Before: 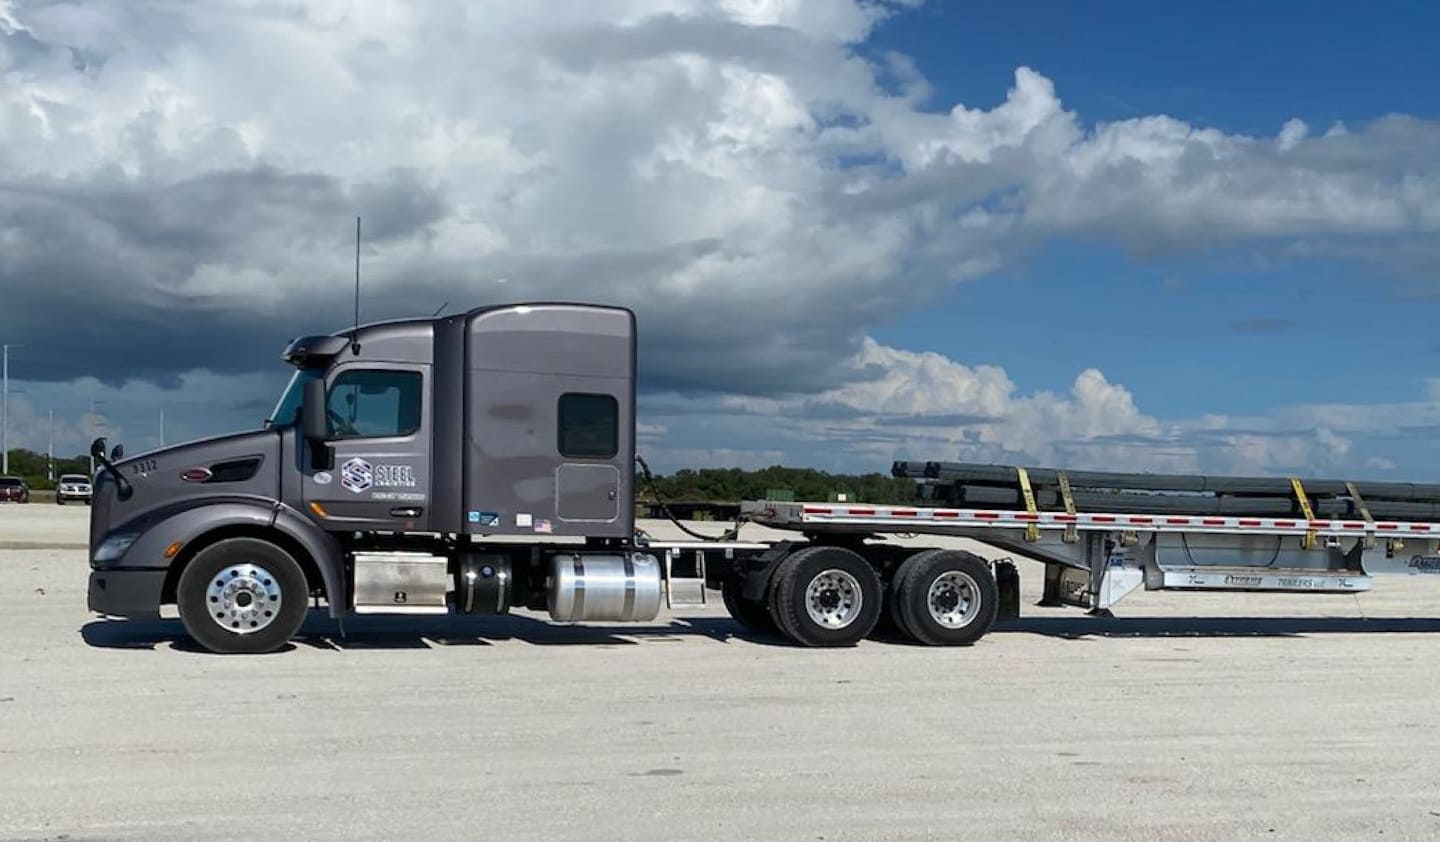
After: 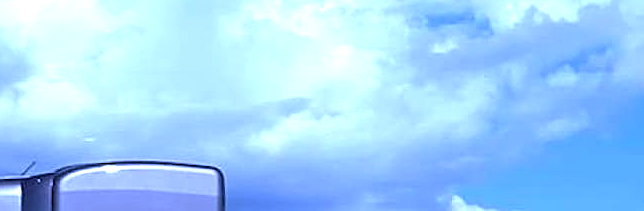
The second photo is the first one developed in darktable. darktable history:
crop: left 28.64%, top 16.832%, right 26.637%, bottom 58.055%
exposure: exposure 1.137 EV, compensate highlight preservation false
white balance: red 0.871, blue 1.249
sharpen: on, module defaults
color calibration: output R [1.063, -0.012, -0.003, 0], output B [-0.079, 0.047, 1, 0], illuminant custom, x 0.389, y 0.387, temperature 3838.64 K
